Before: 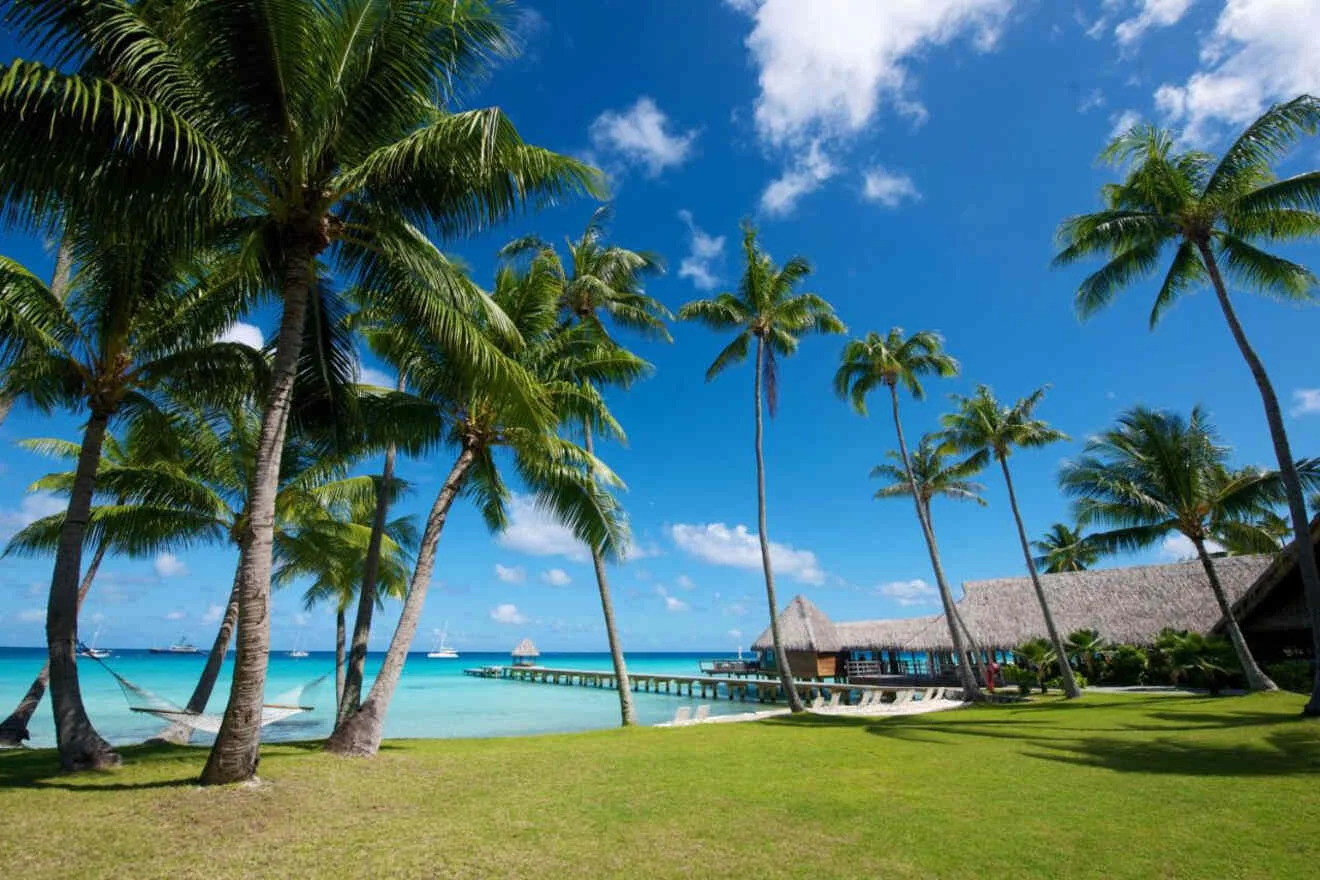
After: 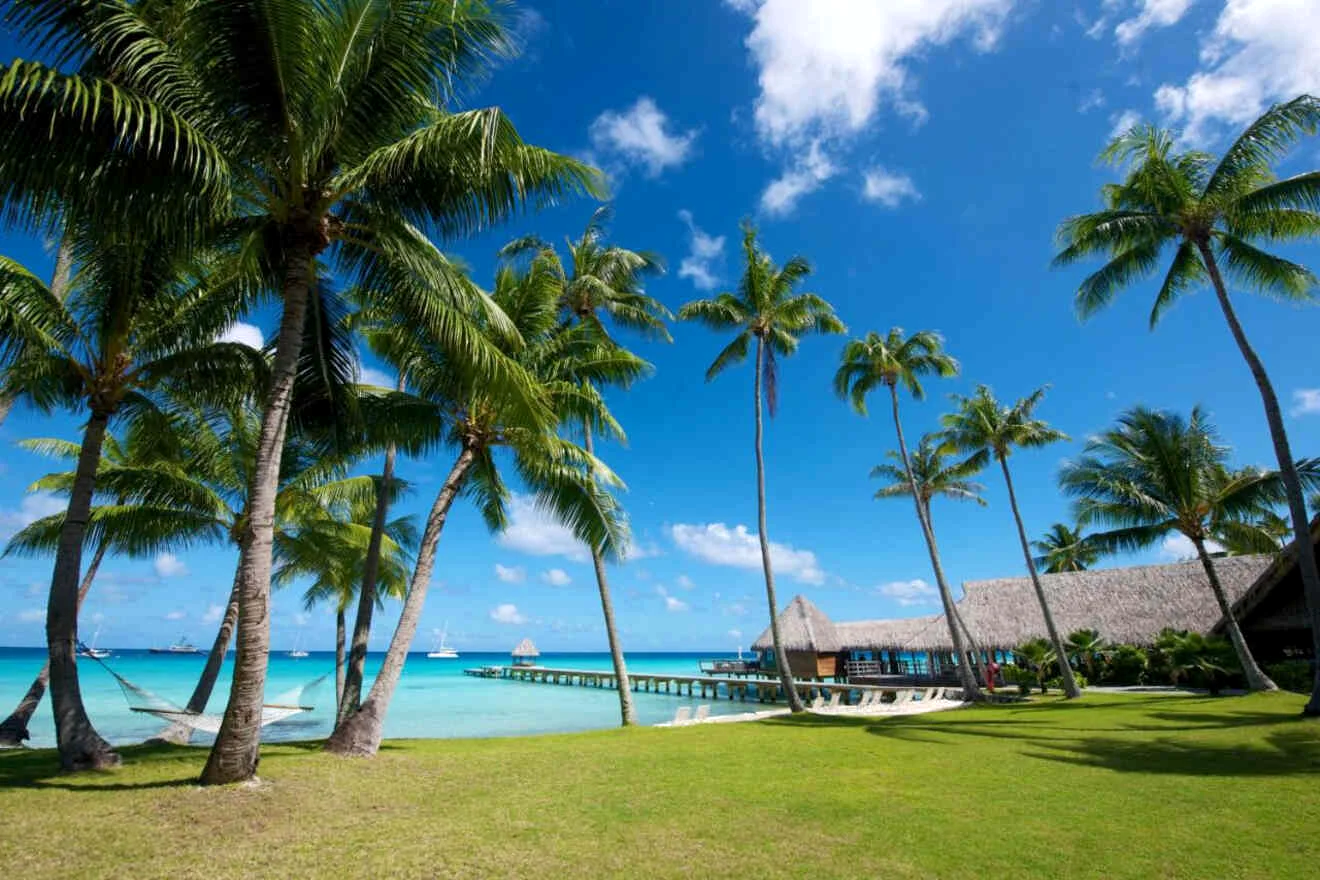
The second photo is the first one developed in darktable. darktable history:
exposure: black level correction 0.001, exposure 0.141 EV, compensate highlight preservation false
